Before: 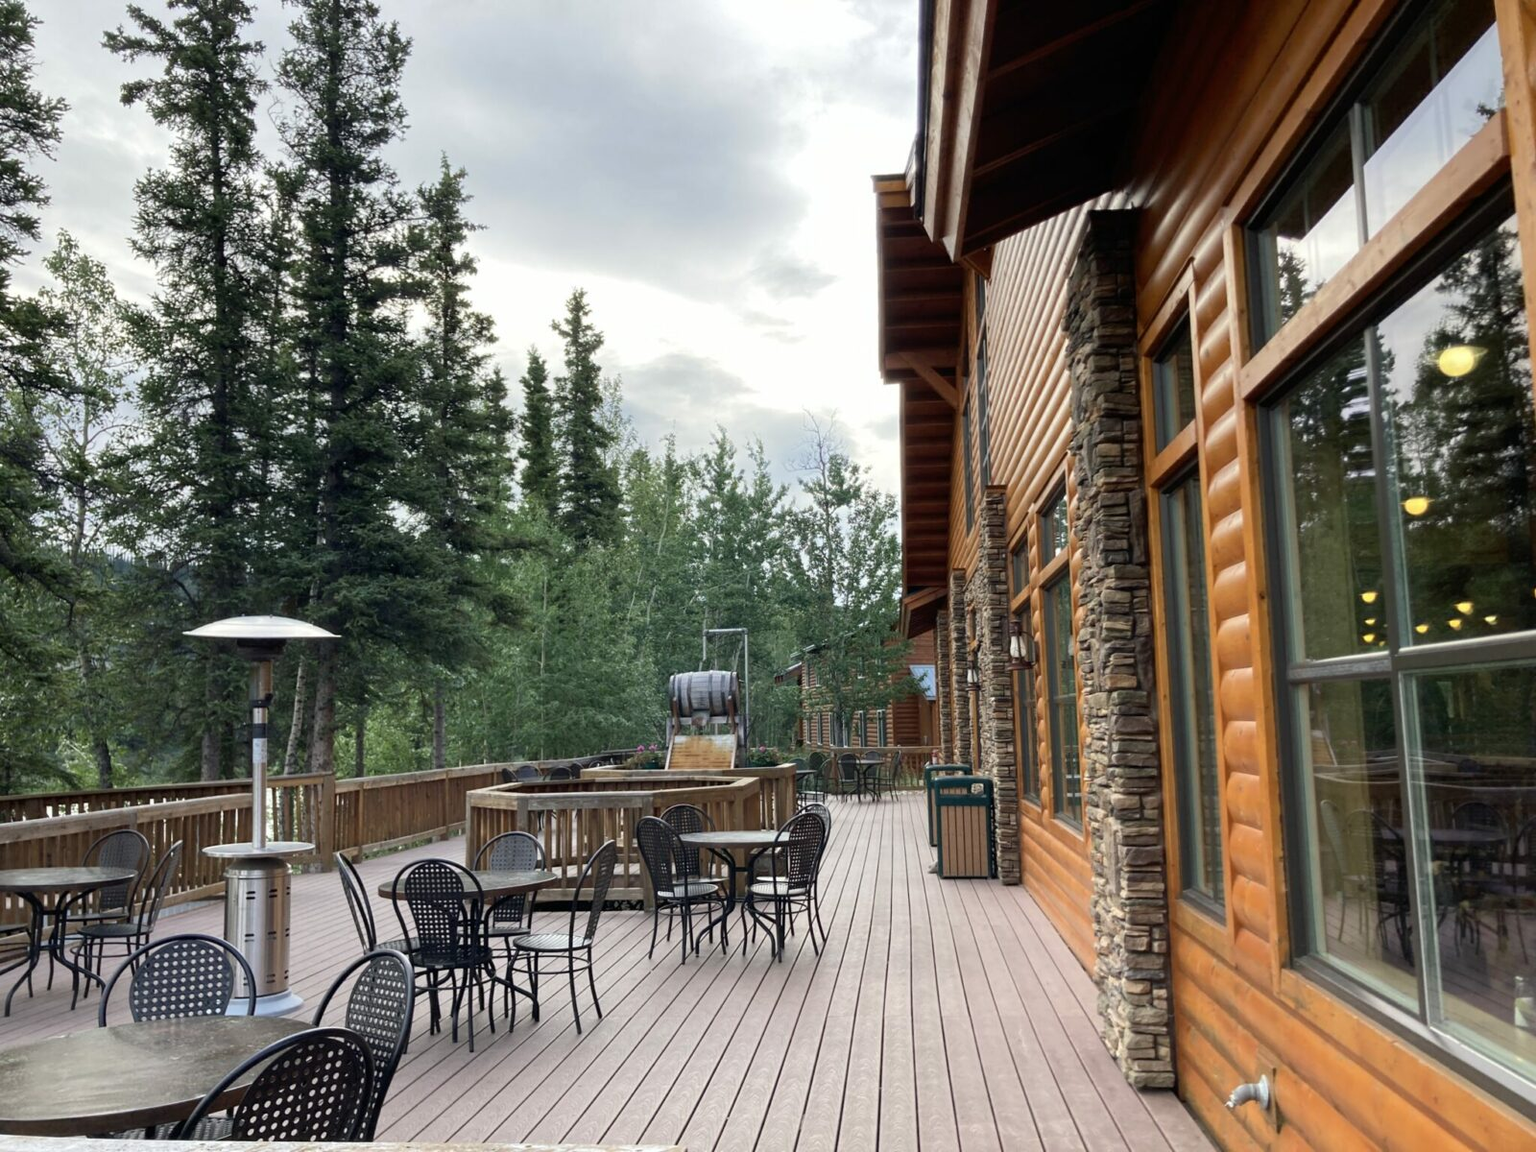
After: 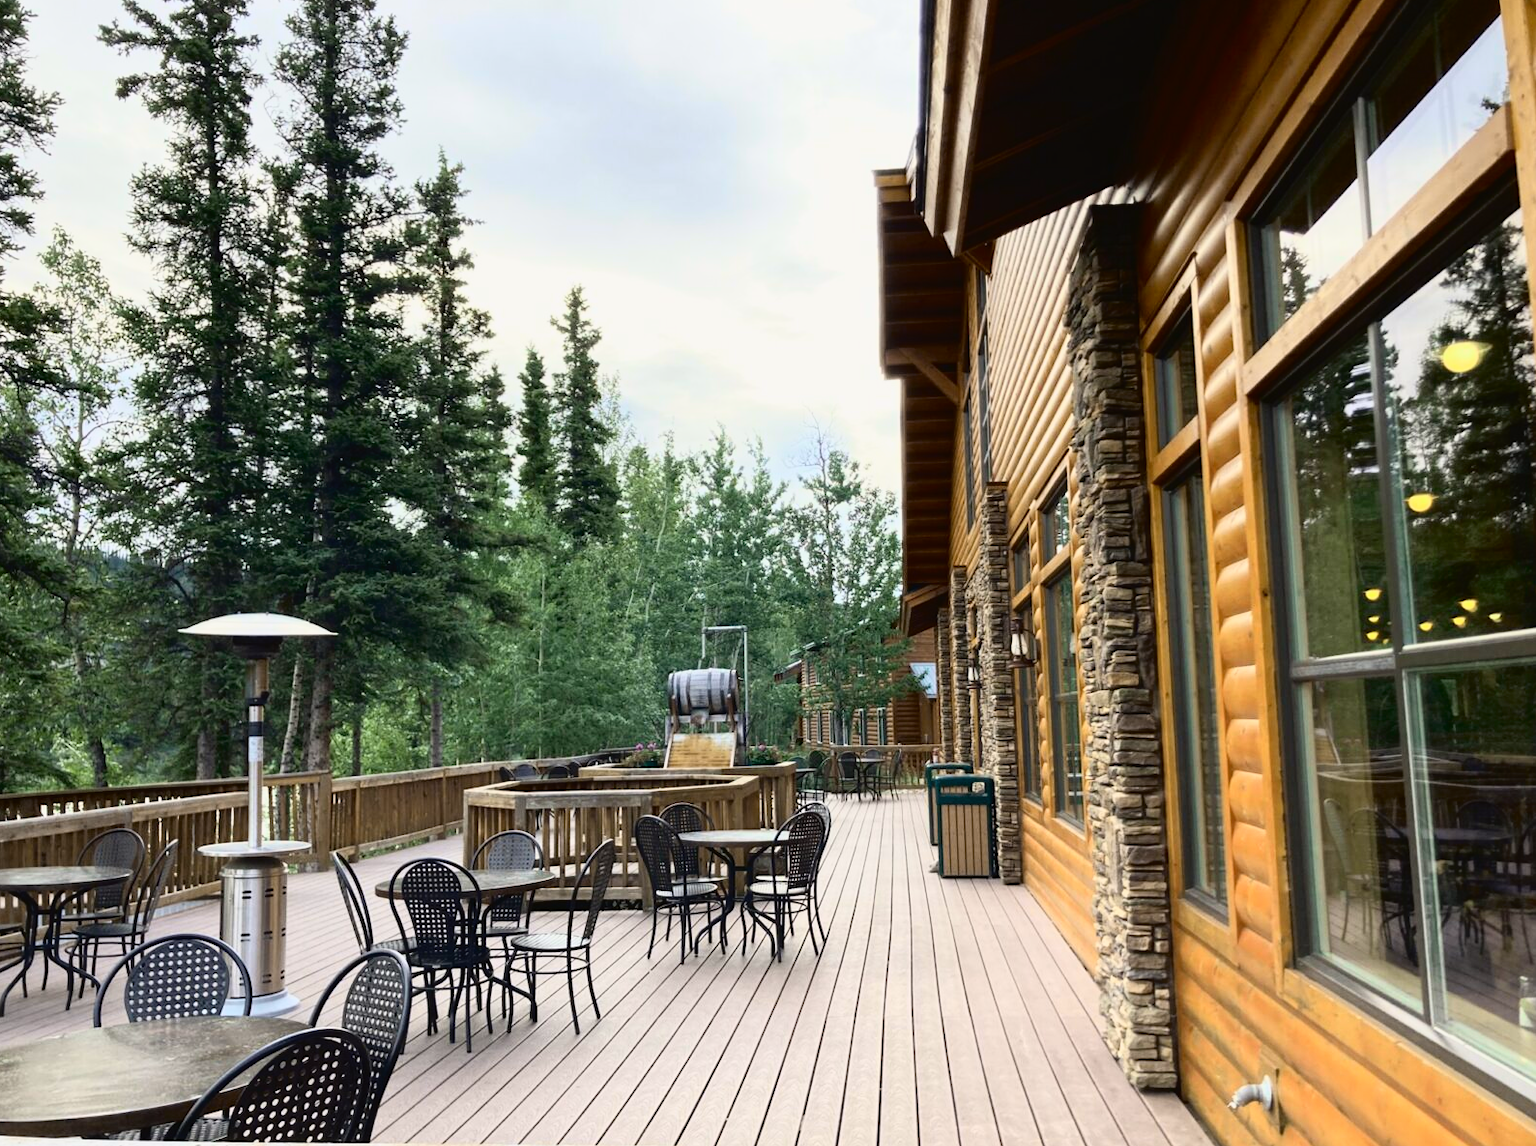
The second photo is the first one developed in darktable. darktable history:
crop: left 0.436%, top 0.628%, right 0.209%, bottom 0.522%
tone curve: curves: ch0 [(0, 0.023) (0.113, 0.084) (0.285, 0.301) (0.673, 0.796) (0.845, 0.932) (0.994, 0.971)]; ch1 [(0, 0) (0.456, 0.437) (0.498, 0.5) (0.57, 0.559) (0.631, 0.639) (1, 1)]; ch2 [(0, 0) (0.417, 0.44) (0.46, 0.453) (0.502, 0.507) (0.55, 0.57) (0.67, 0.712) (1, 1)], color space Lab, independent channels
